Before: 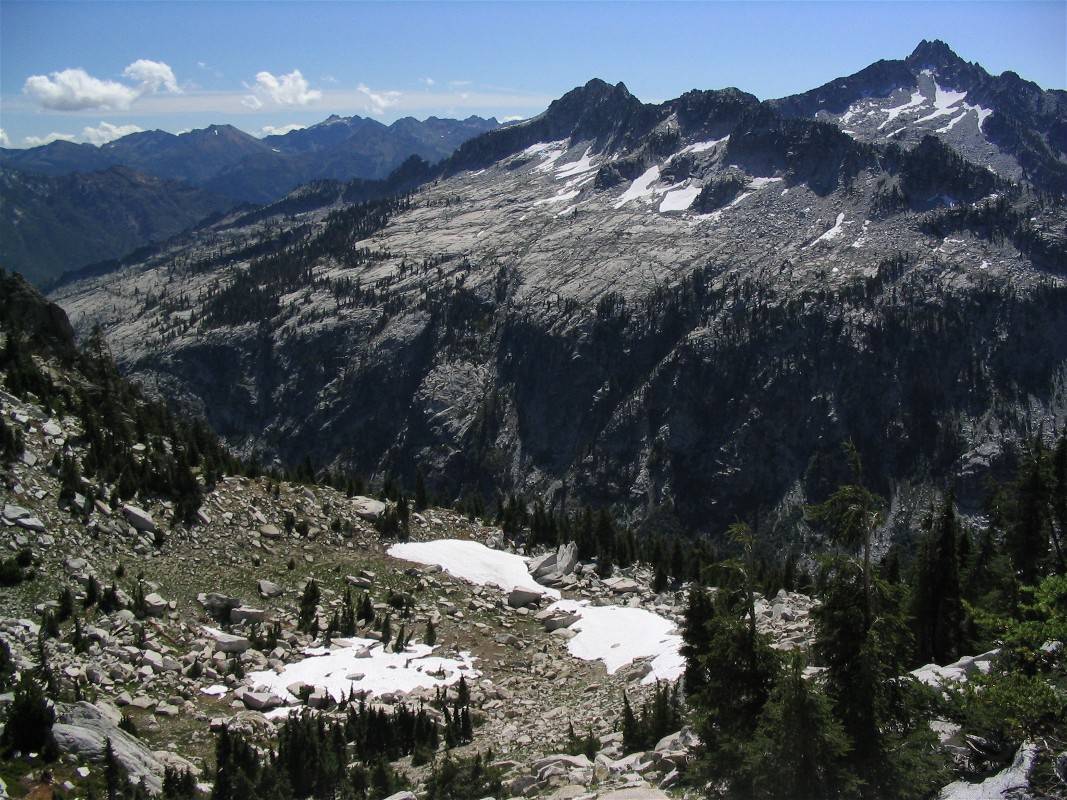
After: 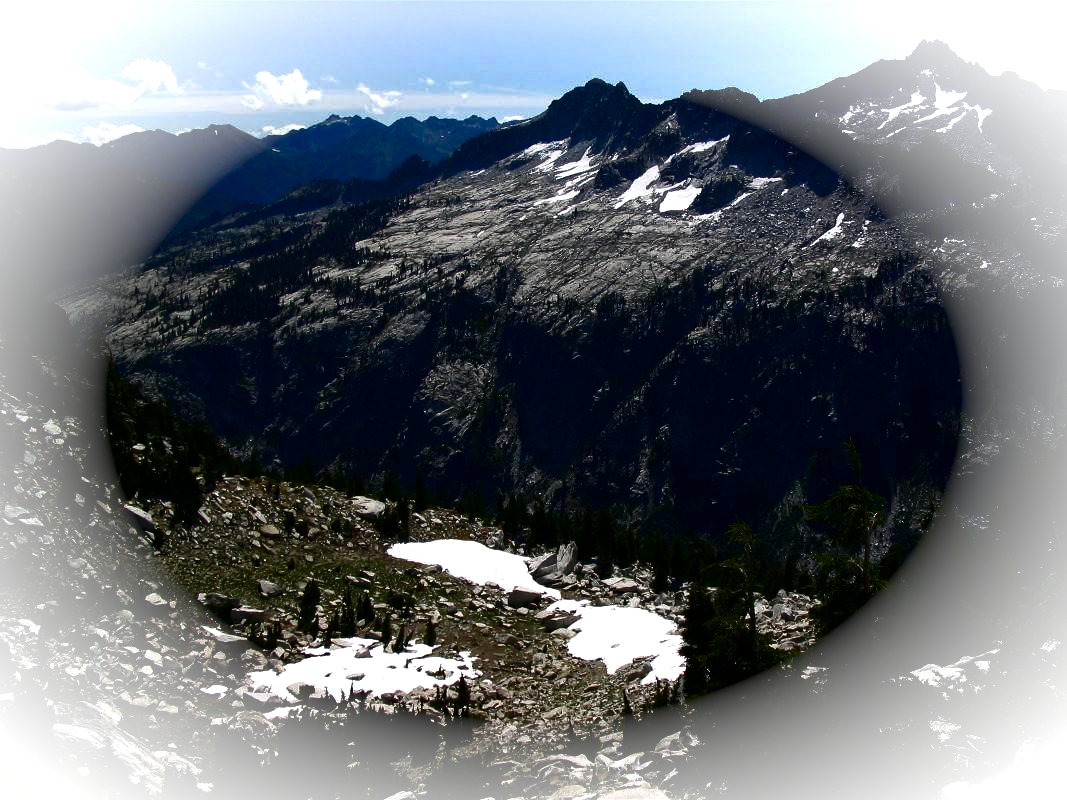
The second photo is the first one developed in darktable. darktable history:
contrast brightness saturation: contrast 0.092, brightness -0.579, saturation 0.17
exposure: black level correction 0, exposure 0.499 EV, compensate highlight preservation false
vignetting: brightness 0.999, saturation -0.491, automatic ratio true
